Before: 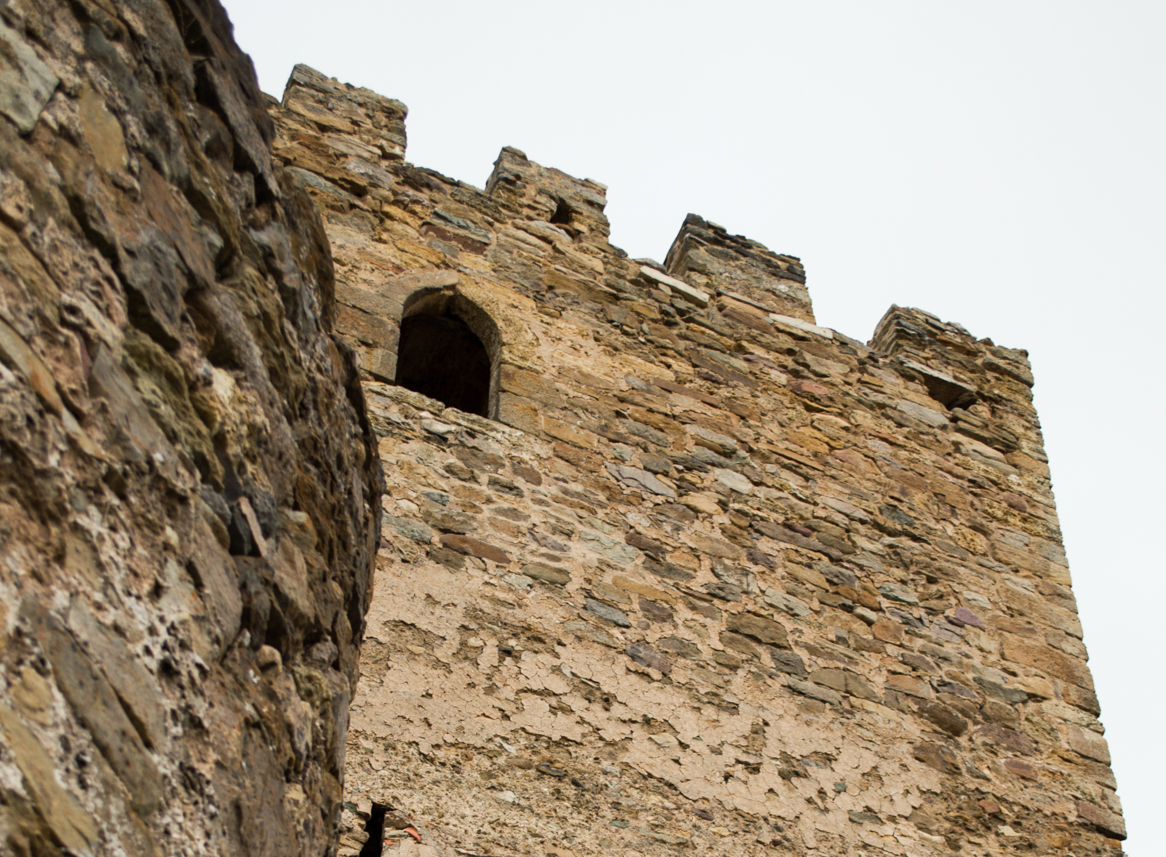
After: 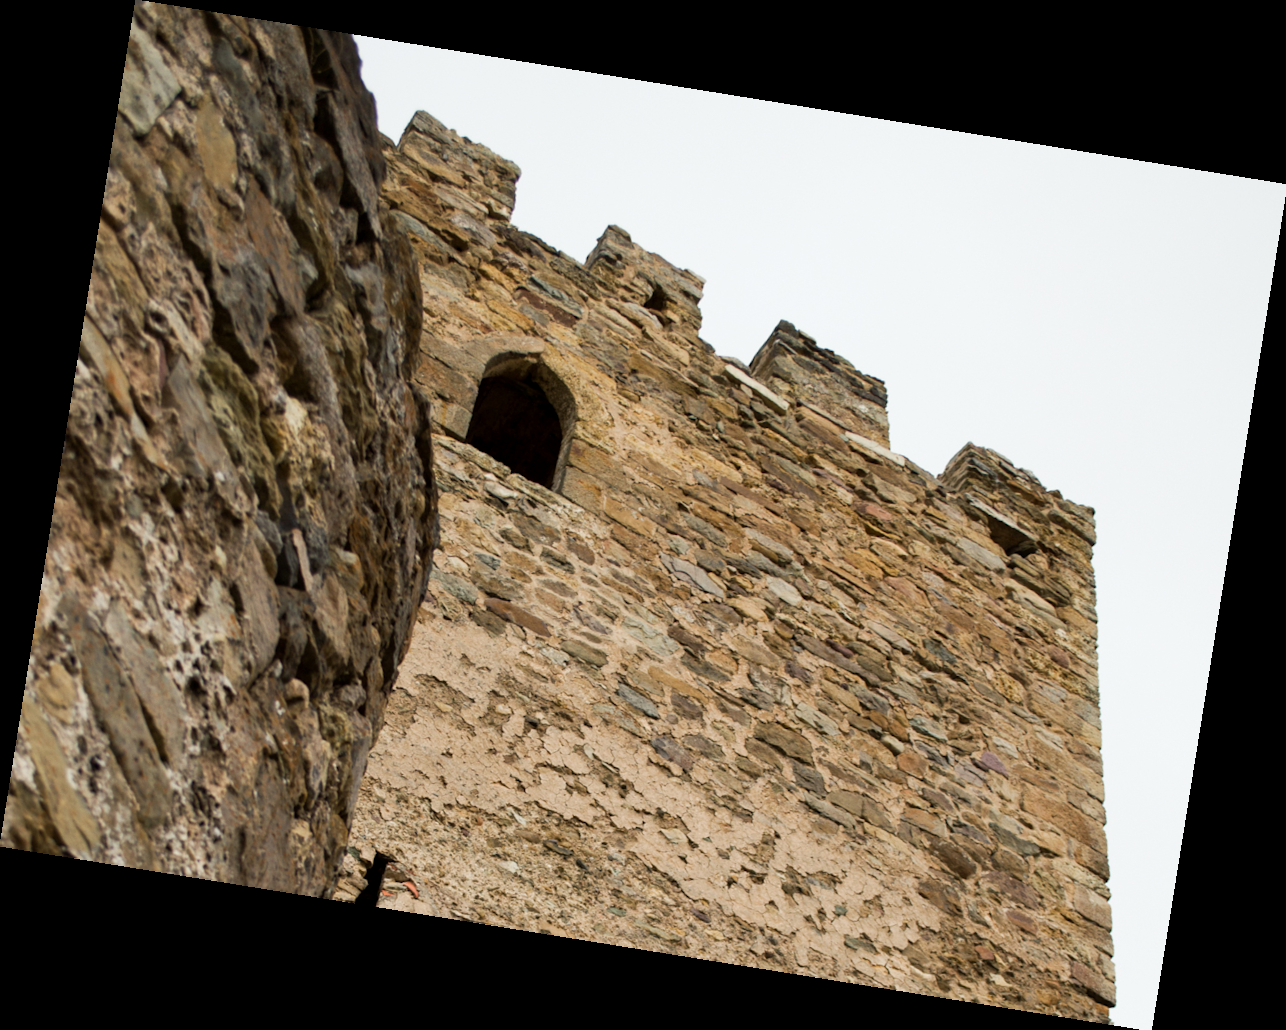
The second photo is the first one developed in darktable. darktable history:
rotate and perspective: rotation 9.12°, automatic cropping off
exposure: black level correction 0.001, compensate highlight preservation false
